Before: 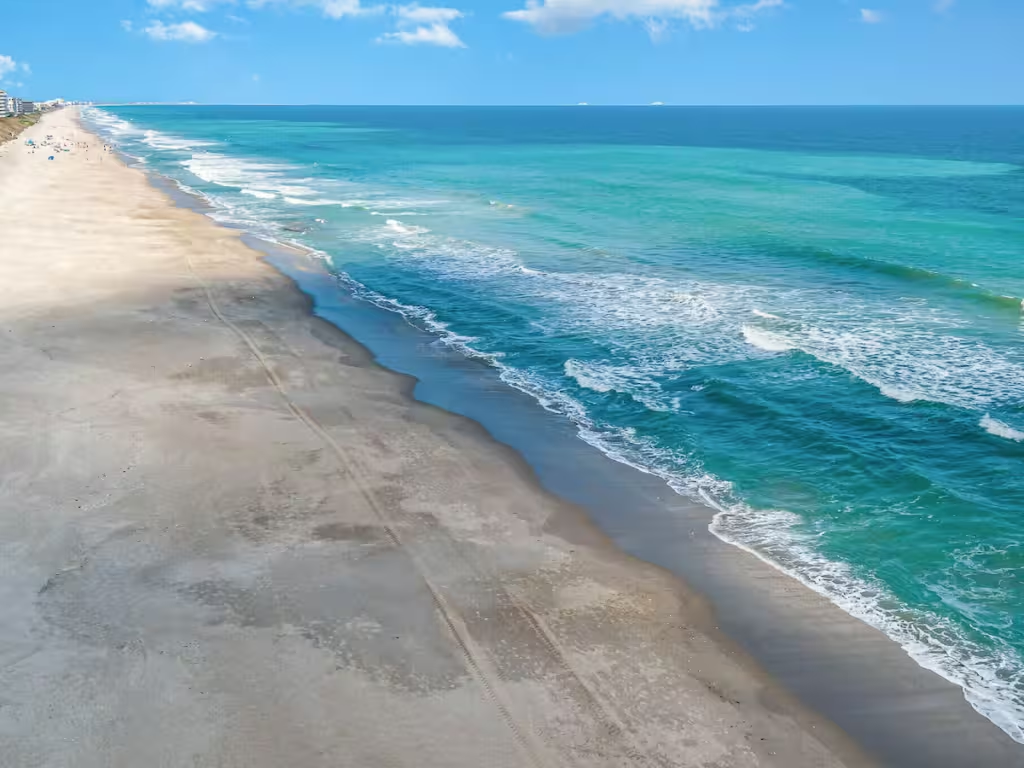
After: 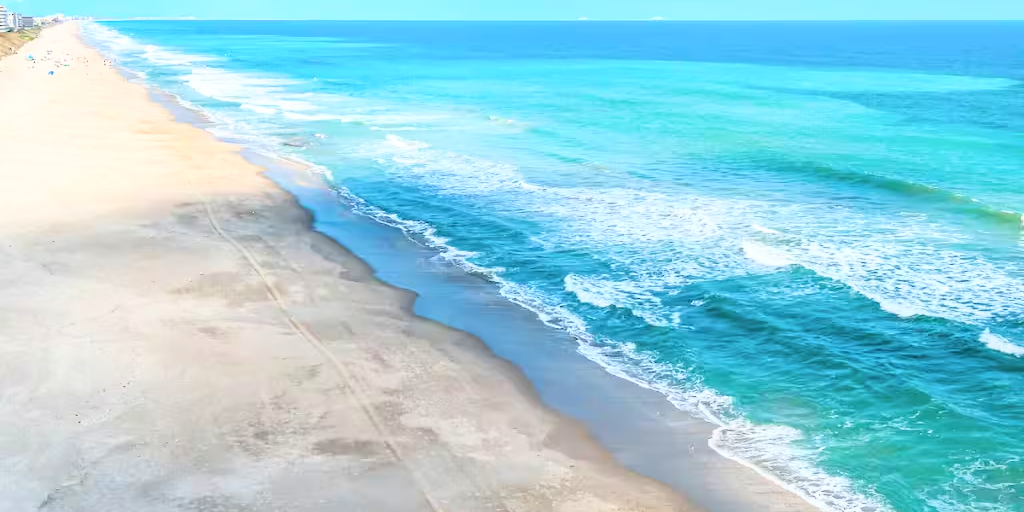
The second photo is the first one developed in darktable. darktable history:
base curve: curves: ch0 [(0, 0) (0.032, 0.037) (0.105, 0.228) (0.435, 0.76) (0.856, 0.983) (1, 1)]
tone equalizer: on, module defaults
crop: top 11.166%, bottom 22.168%
